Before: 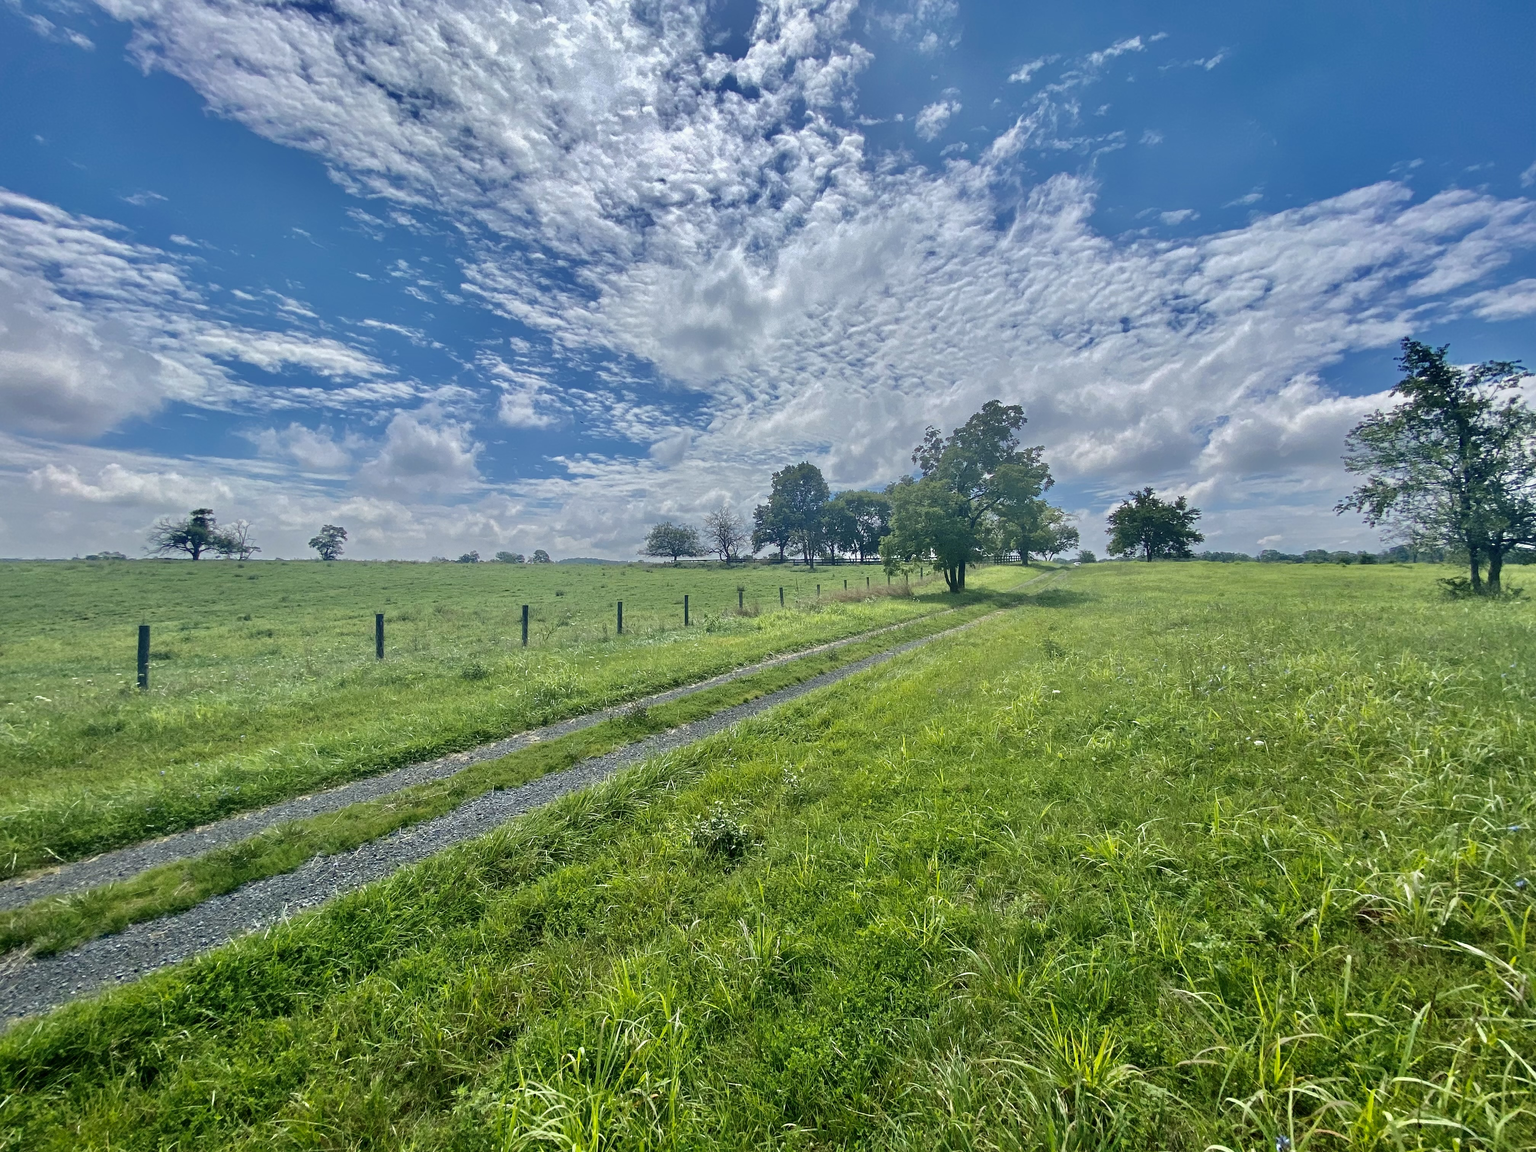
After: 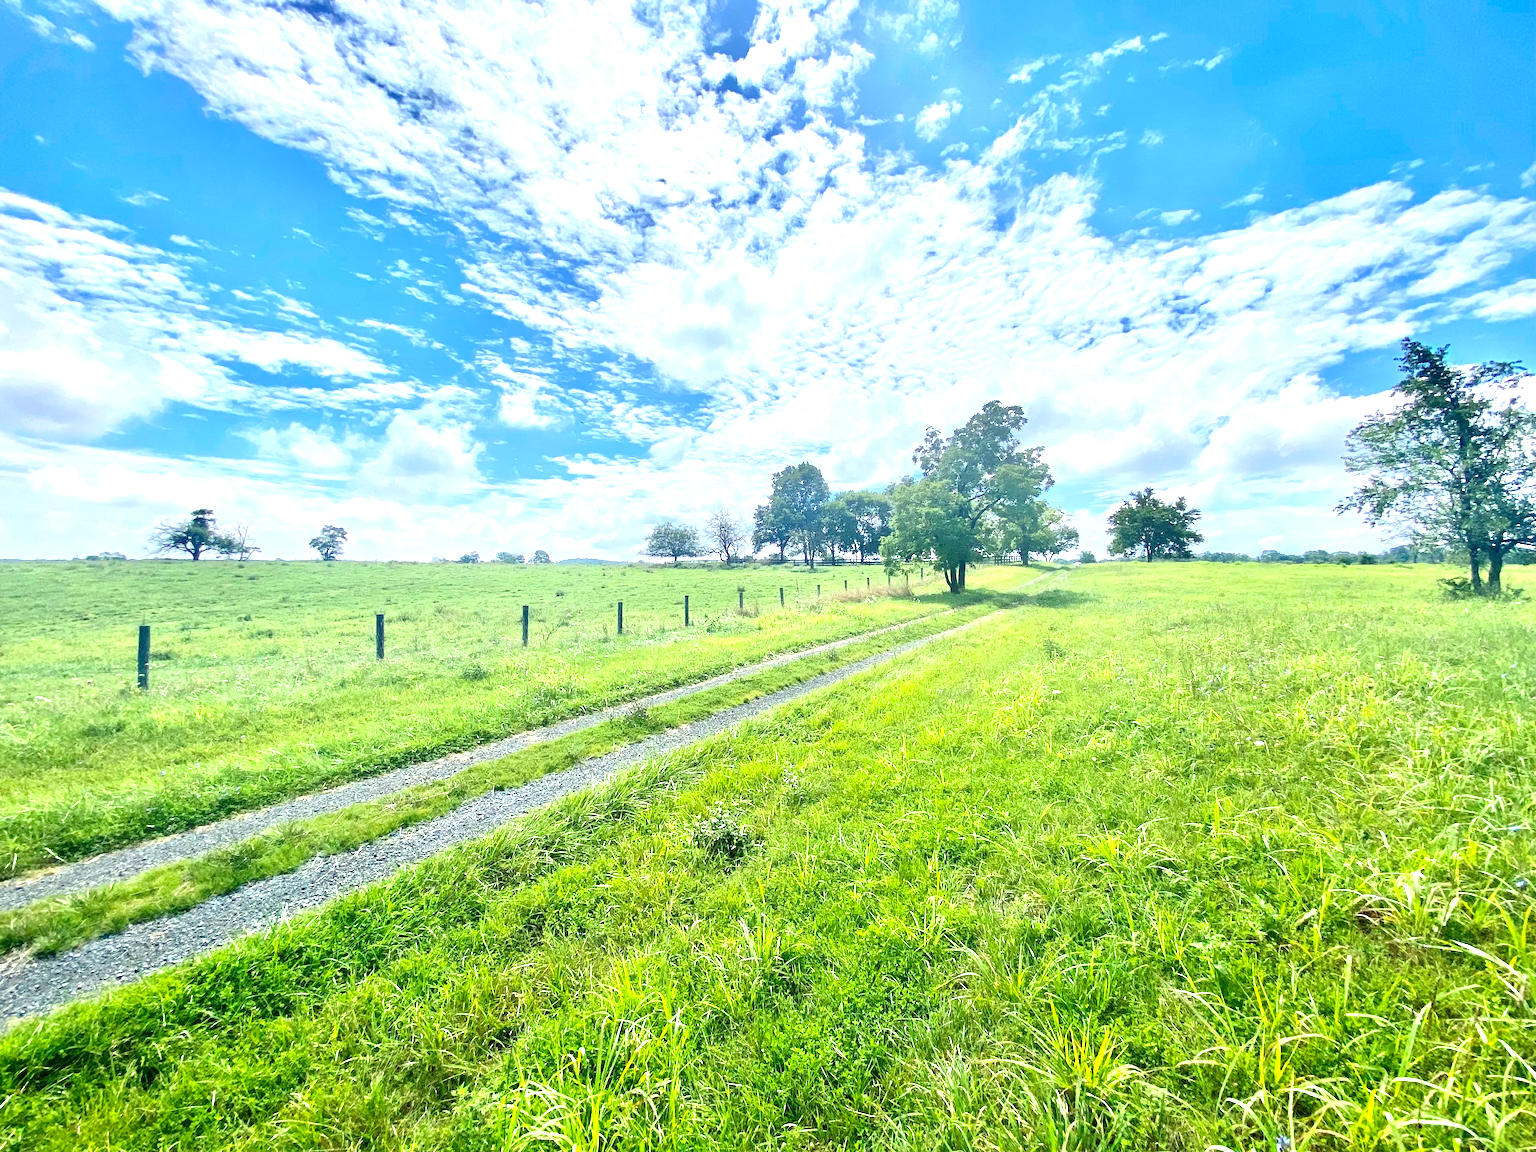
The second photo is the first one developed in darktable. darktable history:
exposure: black level correction 0, exposure 1.468 EV, compensate highlight preservation false
tone curve: curves: ch0 [(0, 0) (0.003, 0.003) (0.011, 0.012) (0.025, 0.026) (0.044, 0.046) (0.069, 0.072) (0.1, 0.104) (0.136, 0.141) (0.177, 0.185) (0.224, 0.234) (0.277, 0.289) (0.335, 0.349) (0.399, 0.415) (0.468, 0.488) (0.543, 0.566) (0.623, 0.649) (0.709, 0.739) (0.801, 0.834) (0.898, 0.923) (1, 1)], color space Lab, linked channels, preserve colors none
